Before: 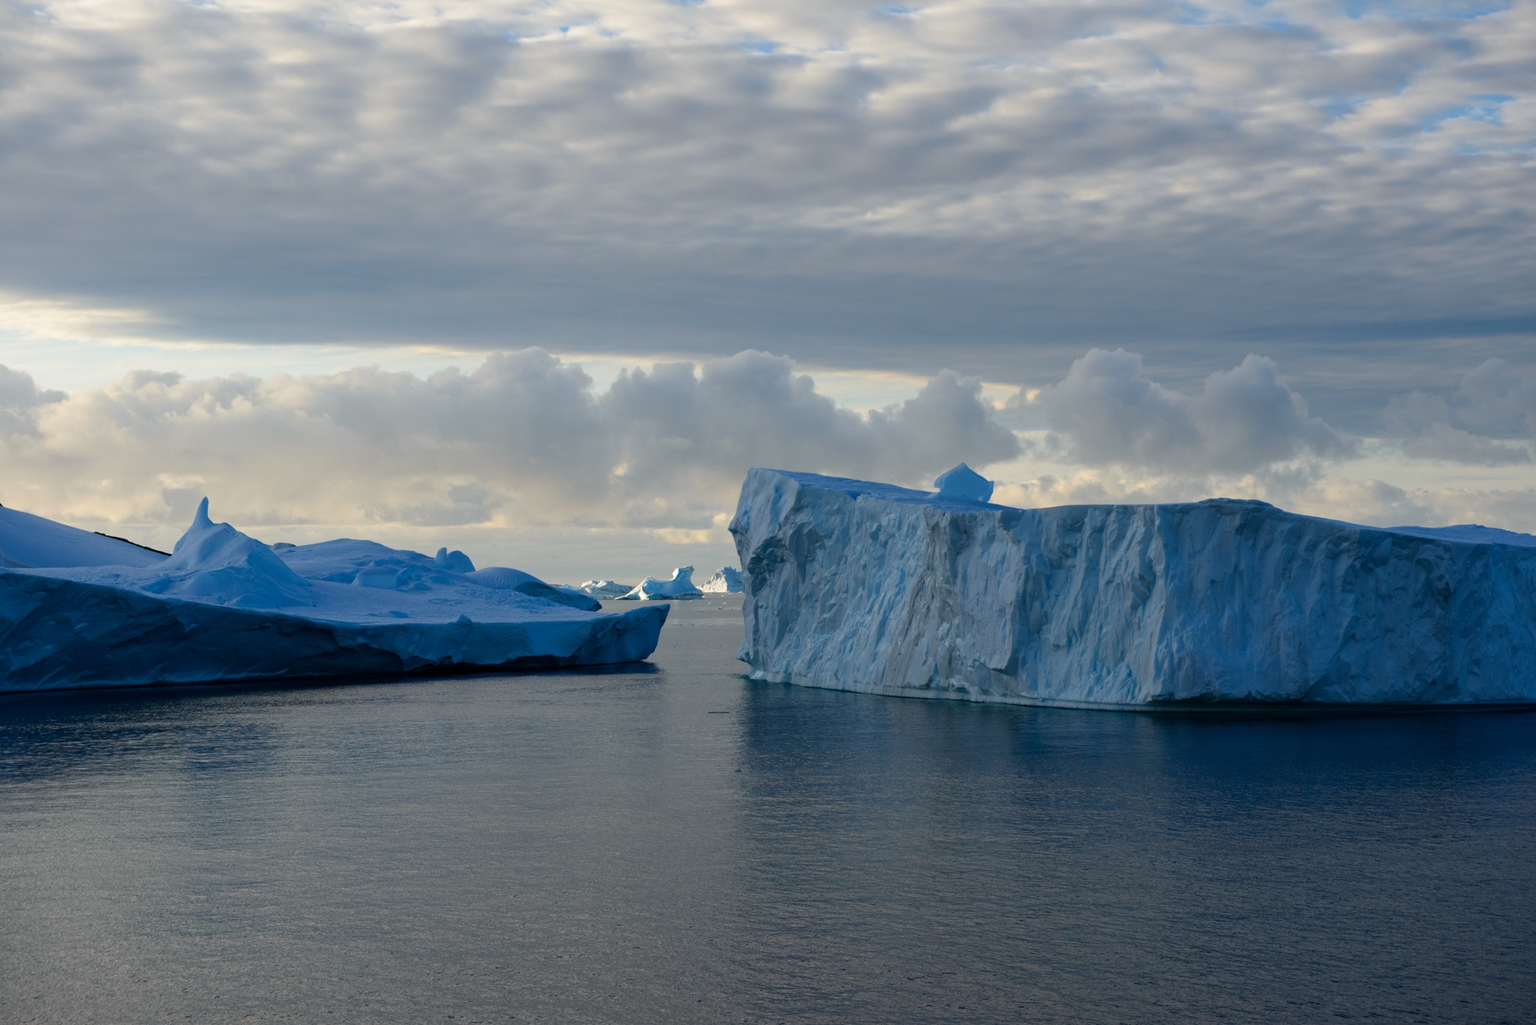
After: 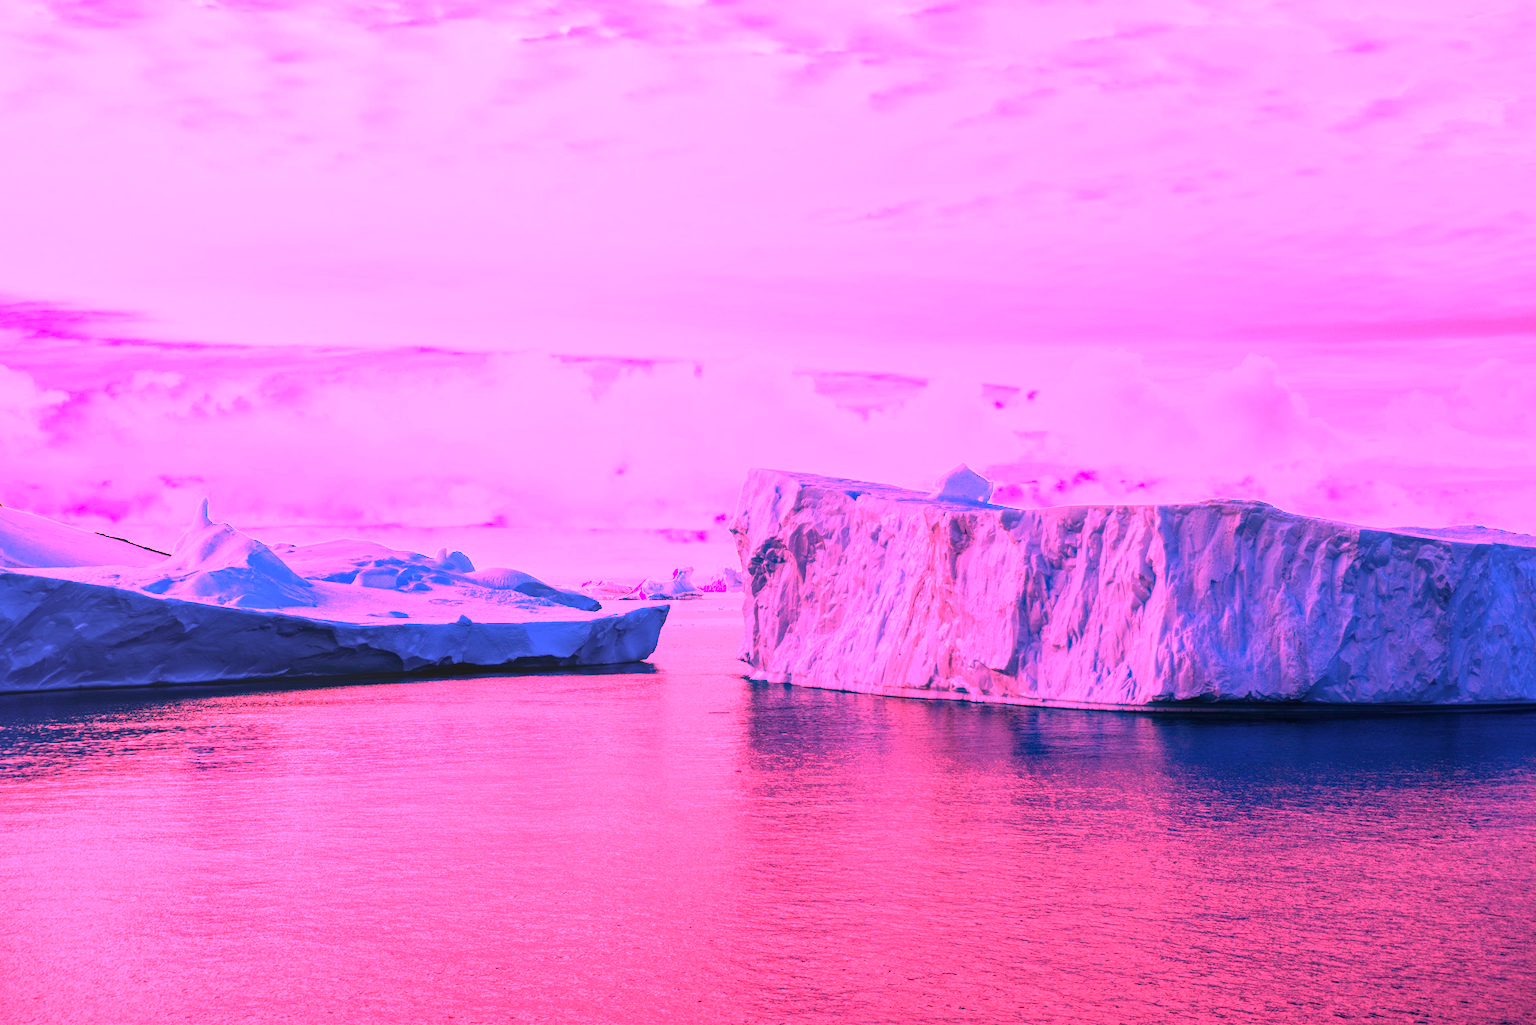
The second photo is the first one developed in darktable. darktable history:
white balance: red 4.26, blue 1.802
local contrast: on, module defaults
